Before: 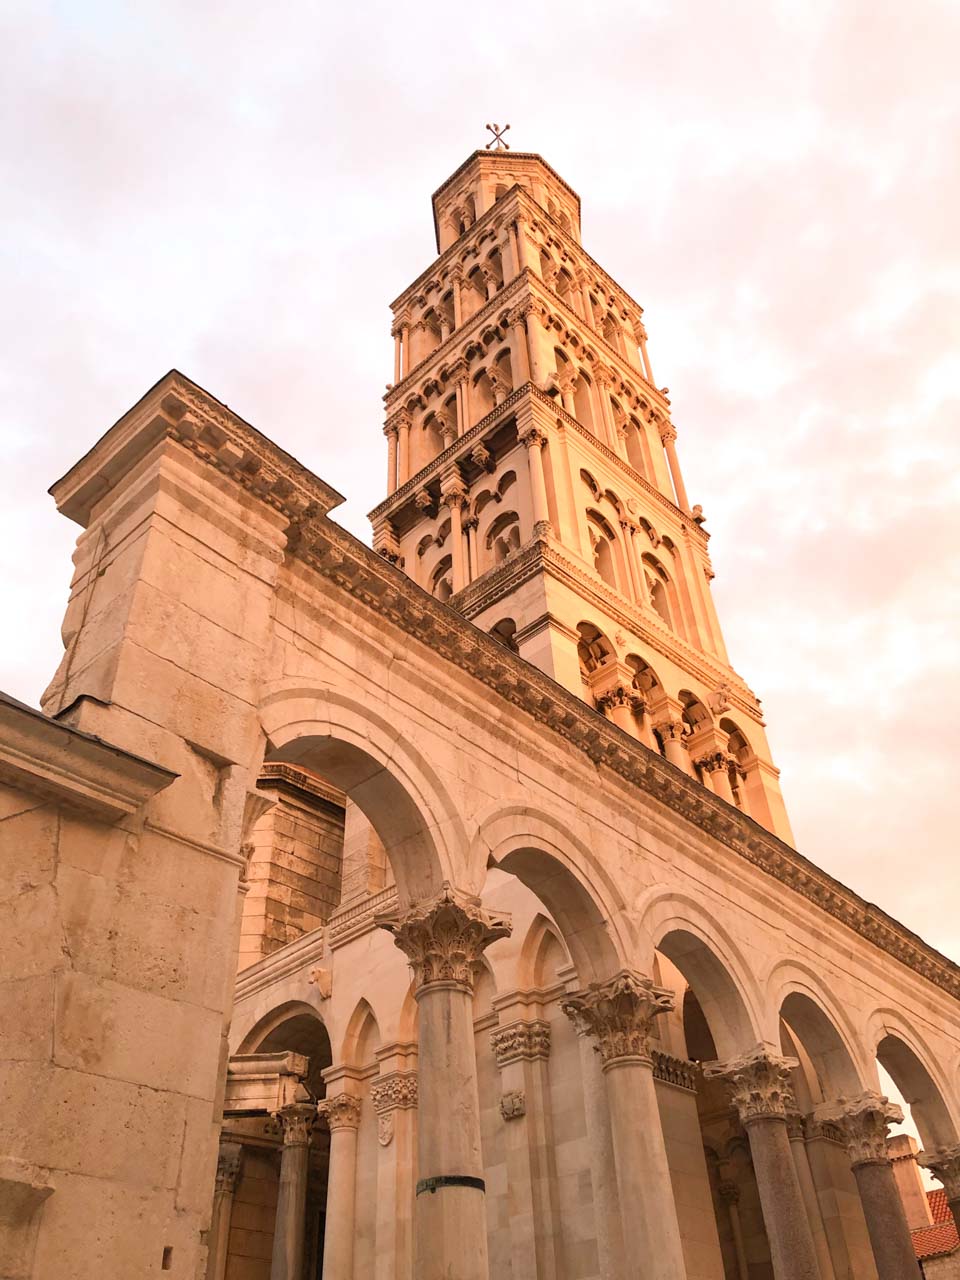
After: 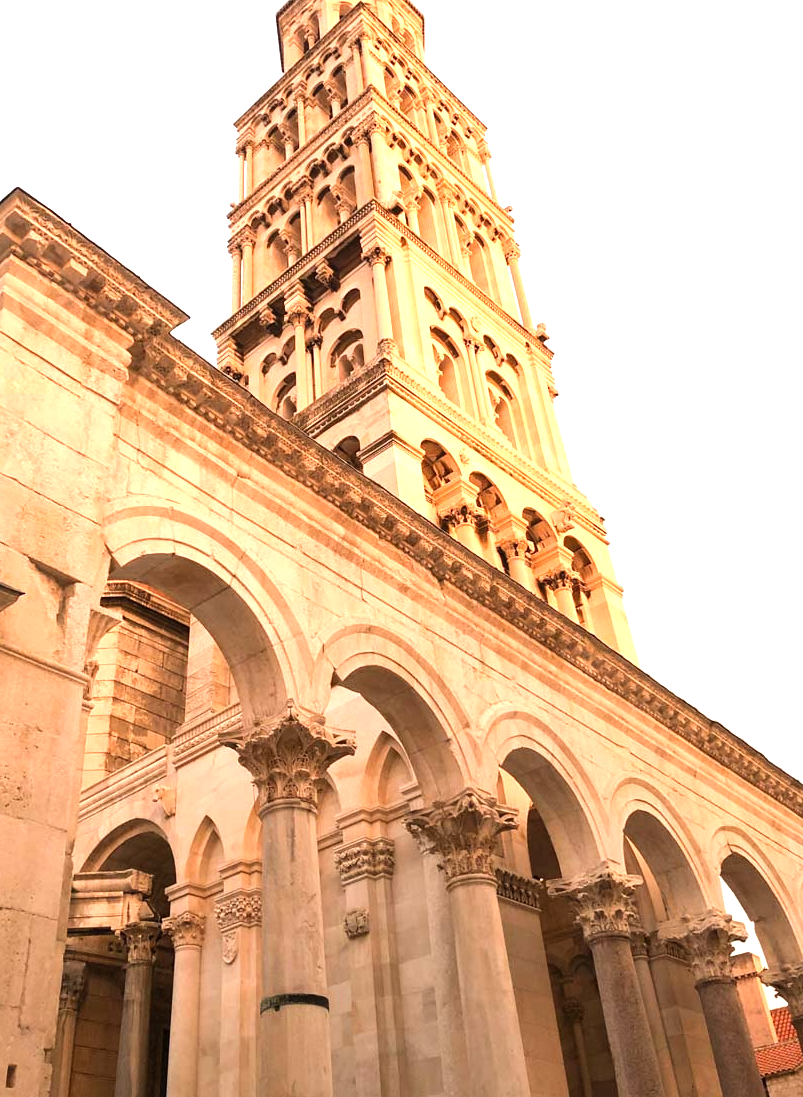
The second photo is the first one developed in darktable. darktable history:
crop: left 16.315%, top 14.246%
tone equalizer: -8 EV -0.417 EV, -7 EV -0.389 EV, -6 EV -0.333 EV, -5 EV -0.222 EV, -3 EV 0.222 EV, -2 EV 0.333 EV, -1 EV 0.389 EV, +0 EV 0.417 EV, edges refinement/feathering 500, mask exposure compensation -1.57 EV, preserve details no
exposure: black level correction 0, exposure 0.7 EV, compensate exposure bias true, compensate highlight preservation false
graduated density: rotation -180°, offset 24.95
